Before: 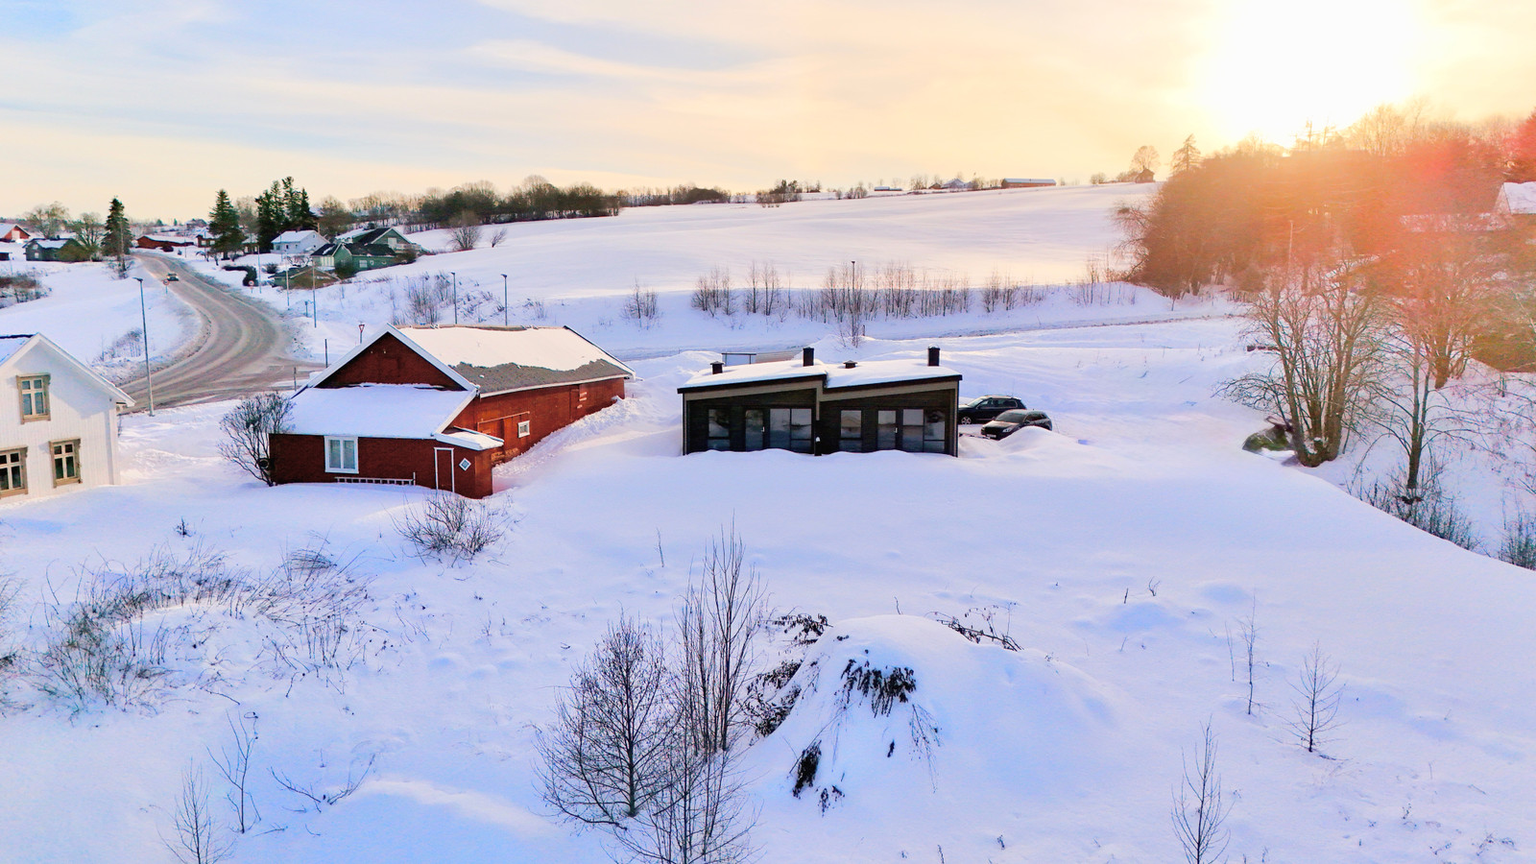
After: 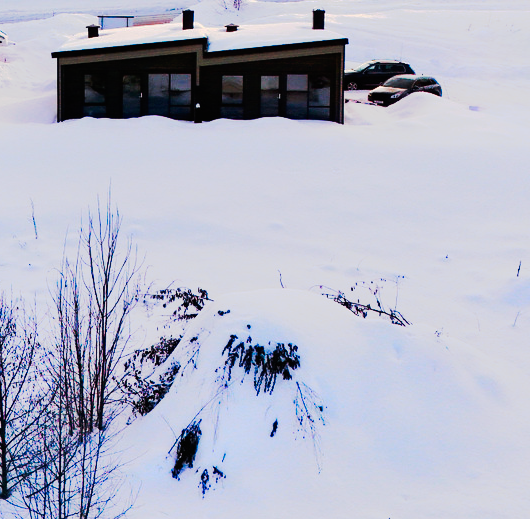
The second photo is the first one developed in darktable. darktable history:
crop: left 40.878%, top 39.176%, right 25.993%, bottom 3.081%
tone curve: curves: ch0 [(0, 0) (0.003, 0.005) (0.011, 0.007) (0.025, 0.009) (0.044, 0.013) (0.069, 0.017) (0.1, 0.02) (0.136, 0.029) (0.177, 0.052) (0.224, 0.086) (0.277, 0.129) (0.335, 0.188) (0.399, 0.256) (0.468, 0.361) (0.543, 0.526) (0.623, 0.696) (0.709, 0.784) (0.801, 0.85) (0.898, 0.882) (1, 1)], preserve colors none
